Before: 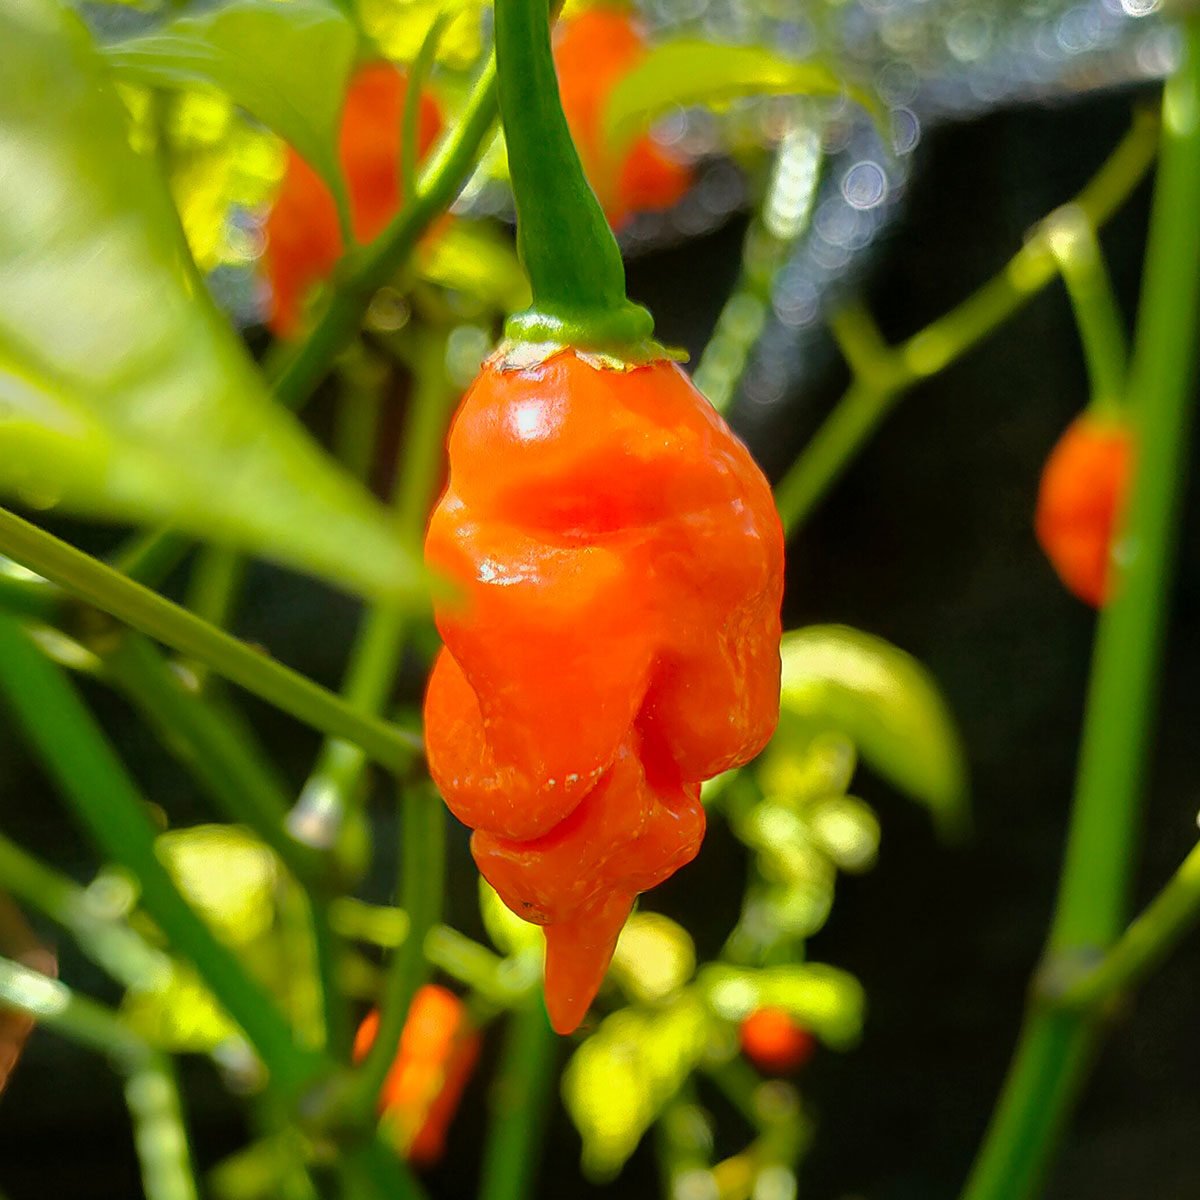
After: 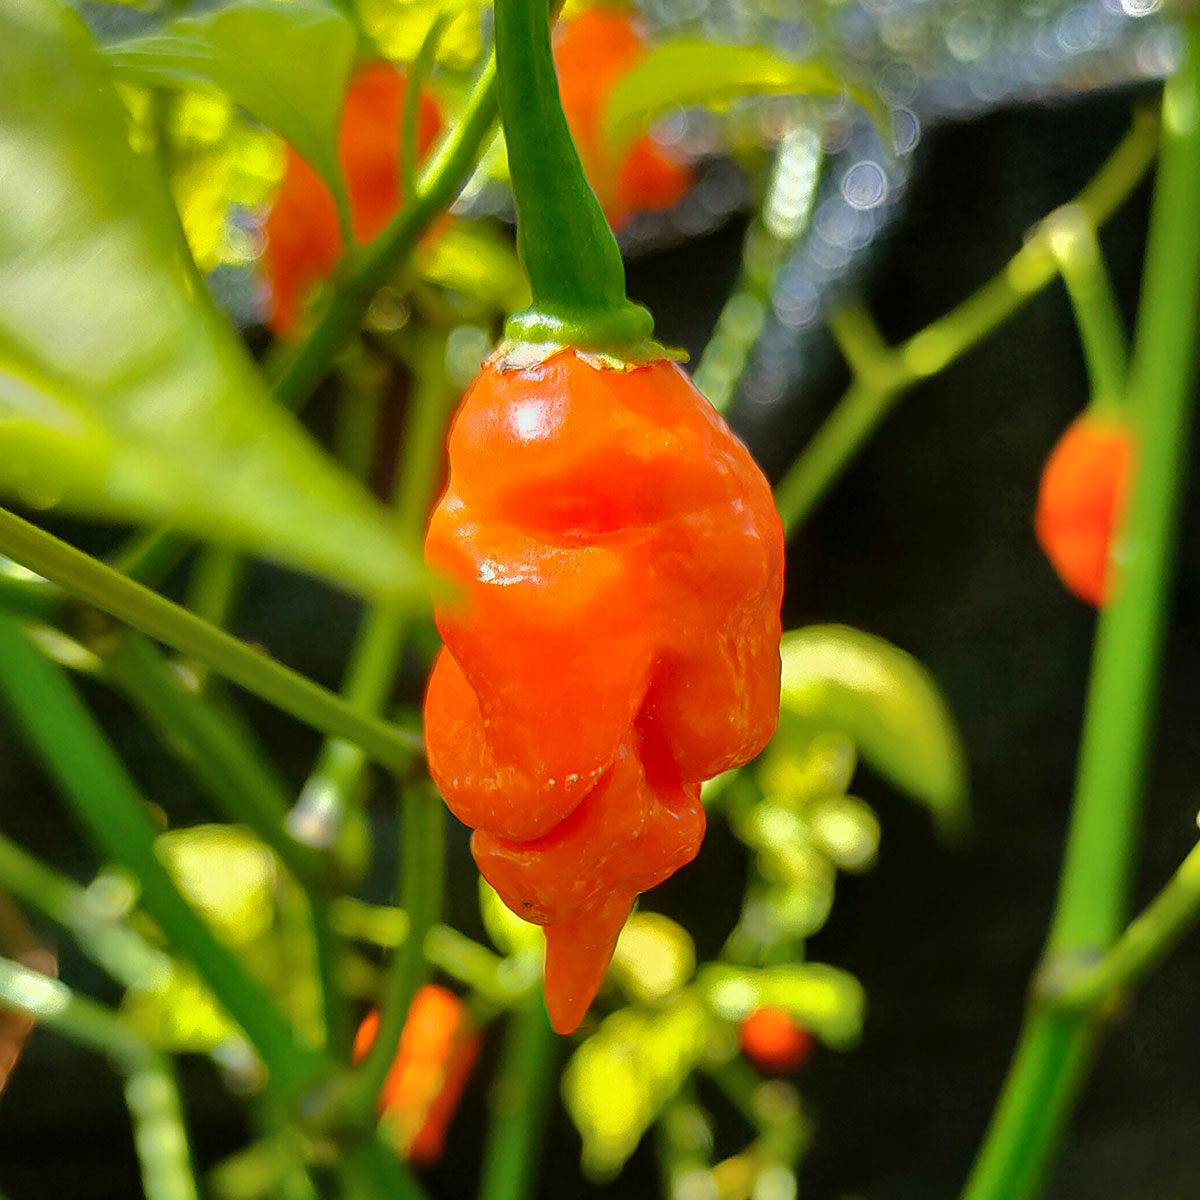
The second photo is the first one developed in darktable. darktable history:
shadows and highlights: shadows 49.08, highlights -41.87, soften with gaussian
